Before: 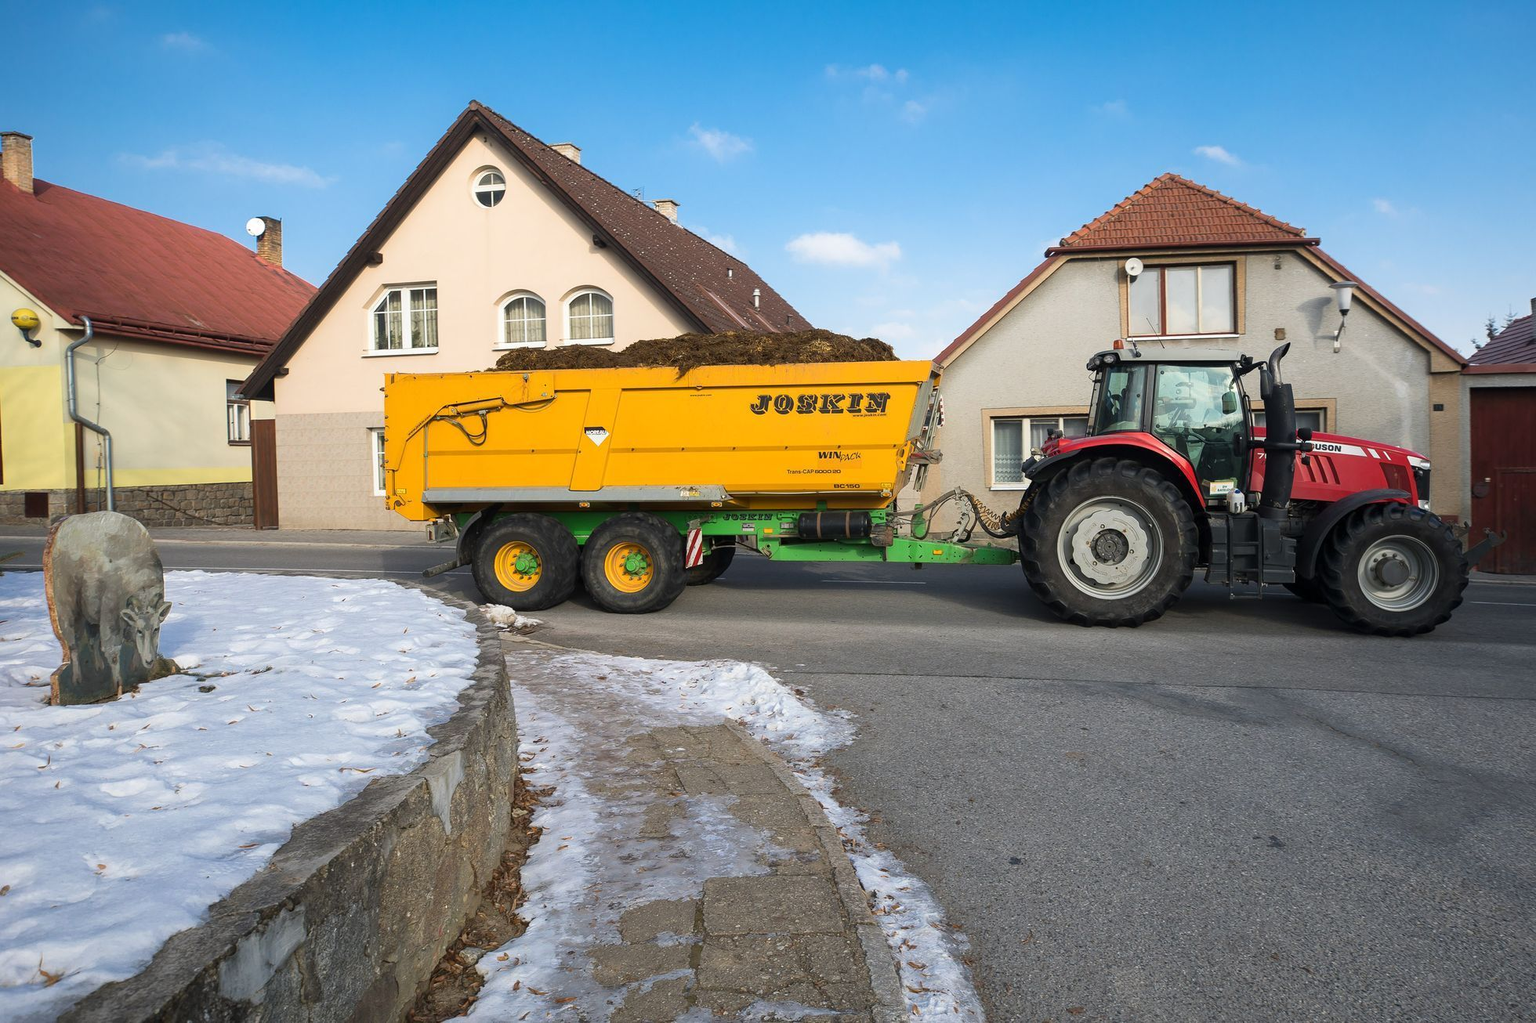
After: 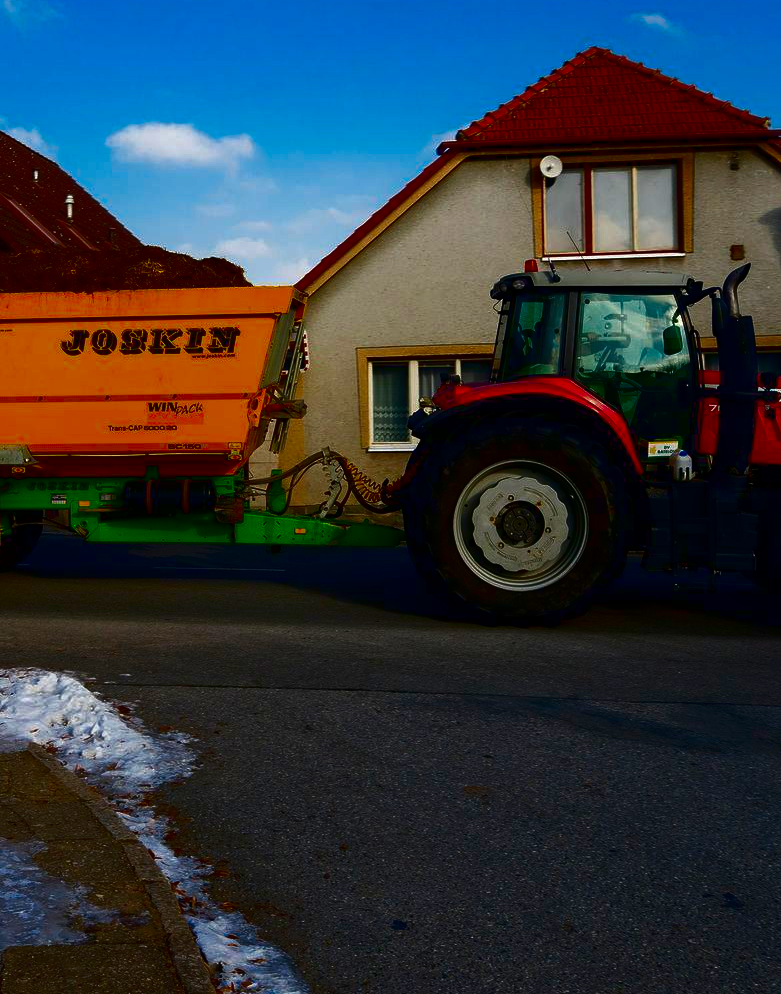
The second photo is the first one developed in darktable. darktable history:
contrast brightness saturation: brightness -1, saturation 1
crop: left 45.721%, top 13.393%, right 14.118%, bottom 10.01%
